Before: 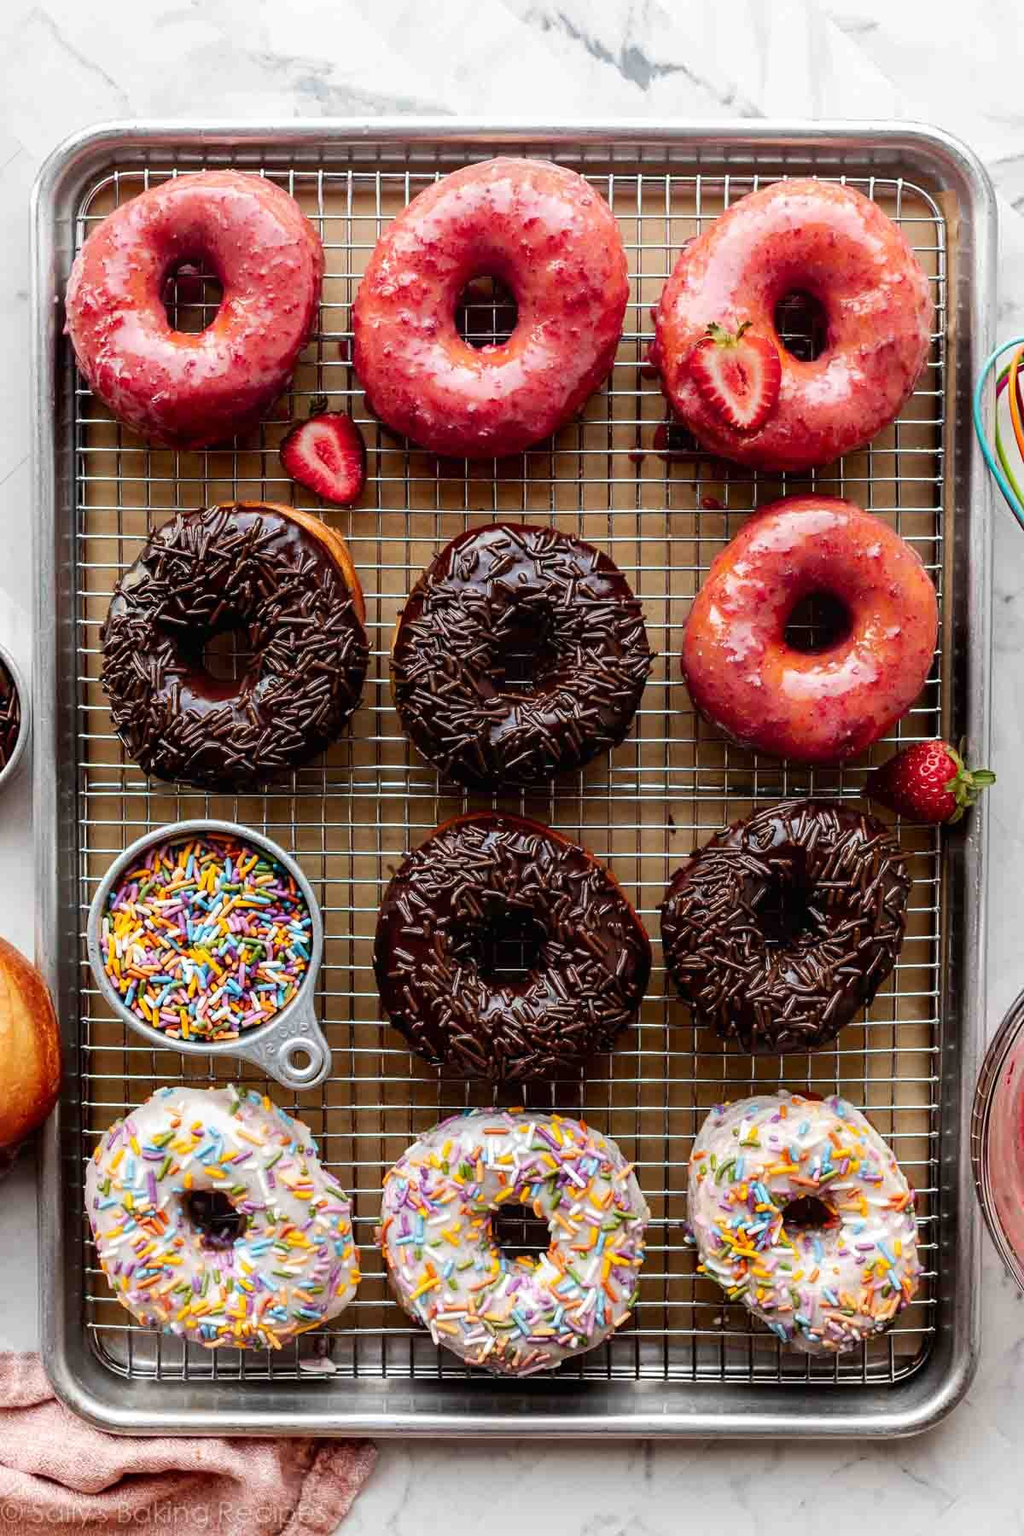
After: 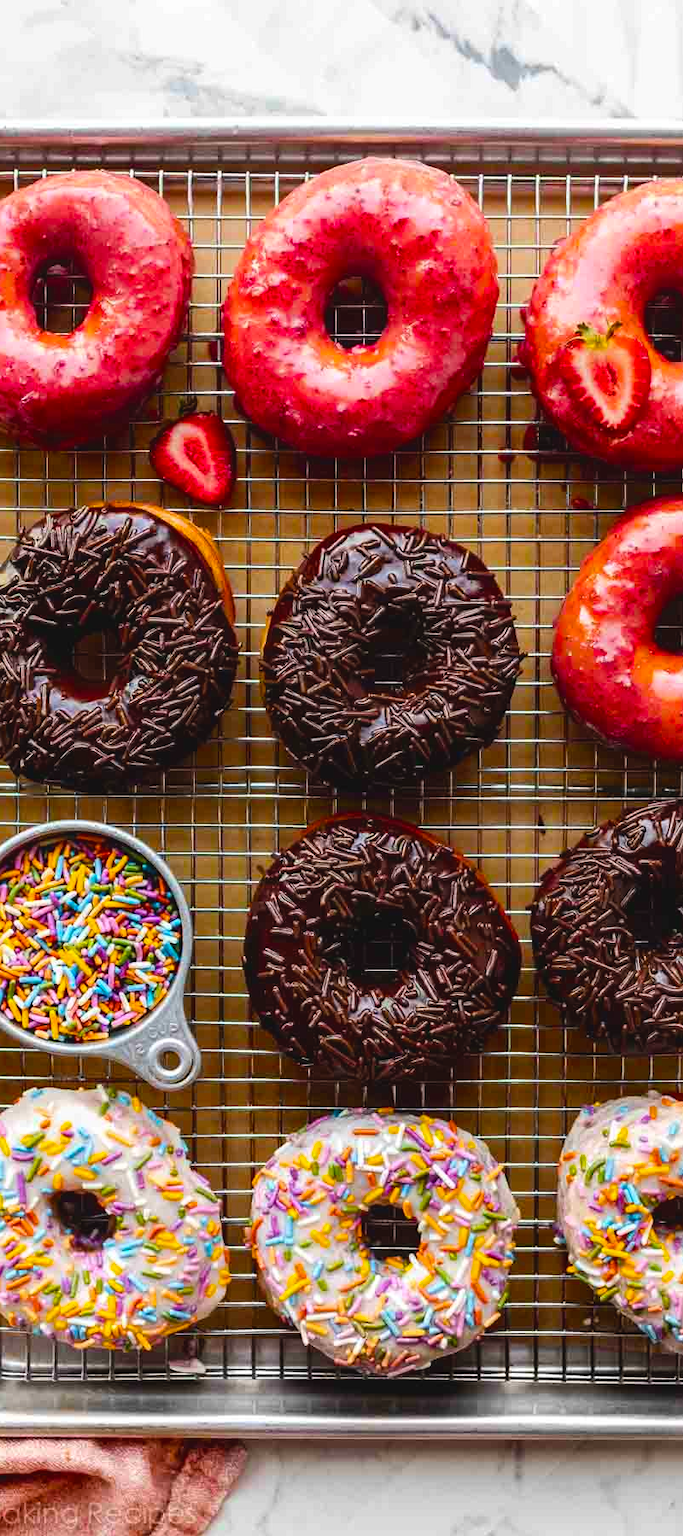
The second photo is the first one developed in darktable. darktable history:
color balance rgb: global offset › luminance 0.522%, linear chroma grading › global chroma 15.304%, perceptual saturation grading › global saturation 29.742%
crop and rotate: left 12.77%, right 20.419%
